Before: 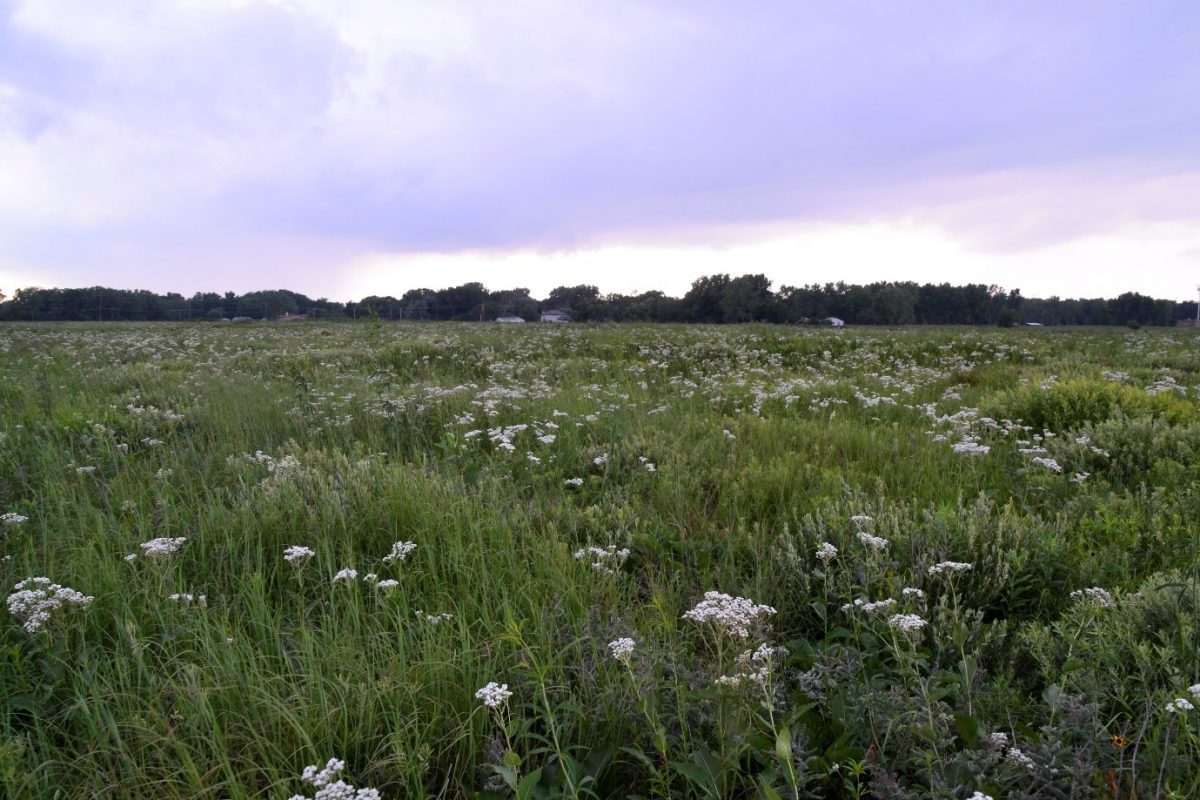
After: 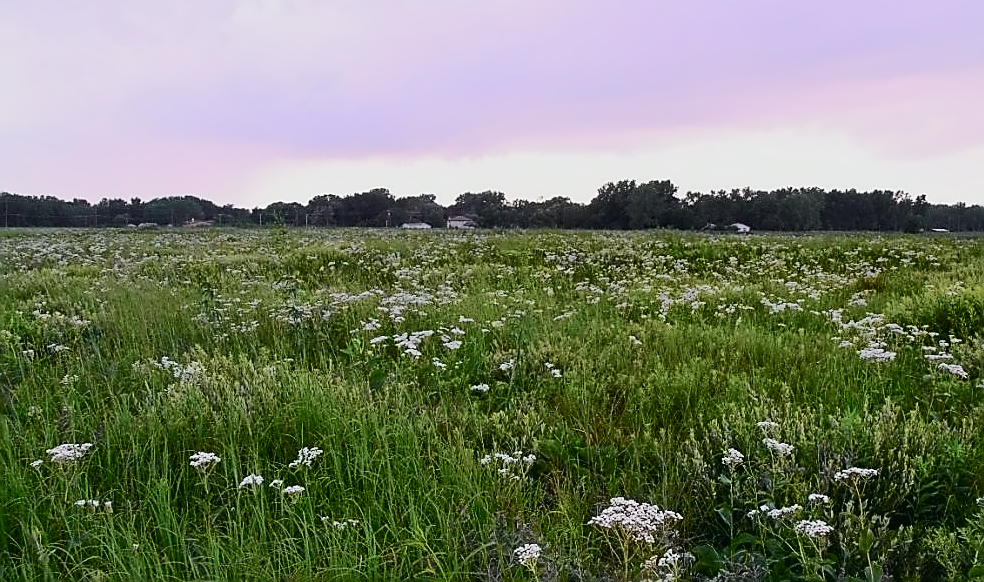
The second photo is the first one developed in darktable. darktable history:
tone curve: curves: ch0 [(0, 0.018) (0.036, 0.038) (0.15, 0.131) (0.27, 0.247) (0.503, 0.556) (0.763, 0.785) (1, 0.919)]; ch1 [(0, 0) (0.203, 0.158) (0.333, 0.283) (0.451, 0.417) (0.502, 0.5) (0.519, 0.522) (0.562, 0.588) (0.603, 0.664) (0.722, 0.813) (1, 1)]; ch2 [(0, 0) (0.29, 0.295) (0.404, 0.436) (0.497, 0.499) (0.521, 0.523) (0.561, 0.605) (0.639, 0.664) (0.712, 0.764) (1, 1)], color space Lab, independent channels, preserve colors none
tone equalizer: -8 EV -1.84 EV, -7 EV -1.16 EV, -6 EV -1.62 EV, smoothing diameter 25%, edges refinement/feathering 10, preserve details guided filter
sharpen: radius 1.4, amount 1.25, threshold 0.7
crop: left 7.856%, top 11.836%, right 10.12%, bottom 15.387%
contrast equalizer: y [[0.5 ×4, 0.525, 0.667], [0.5 ×6], [0.5 ×6], [0 ×4, 0.042, 0], [0, 0, 0.004, 0.1, 0.191, 0.131]]
